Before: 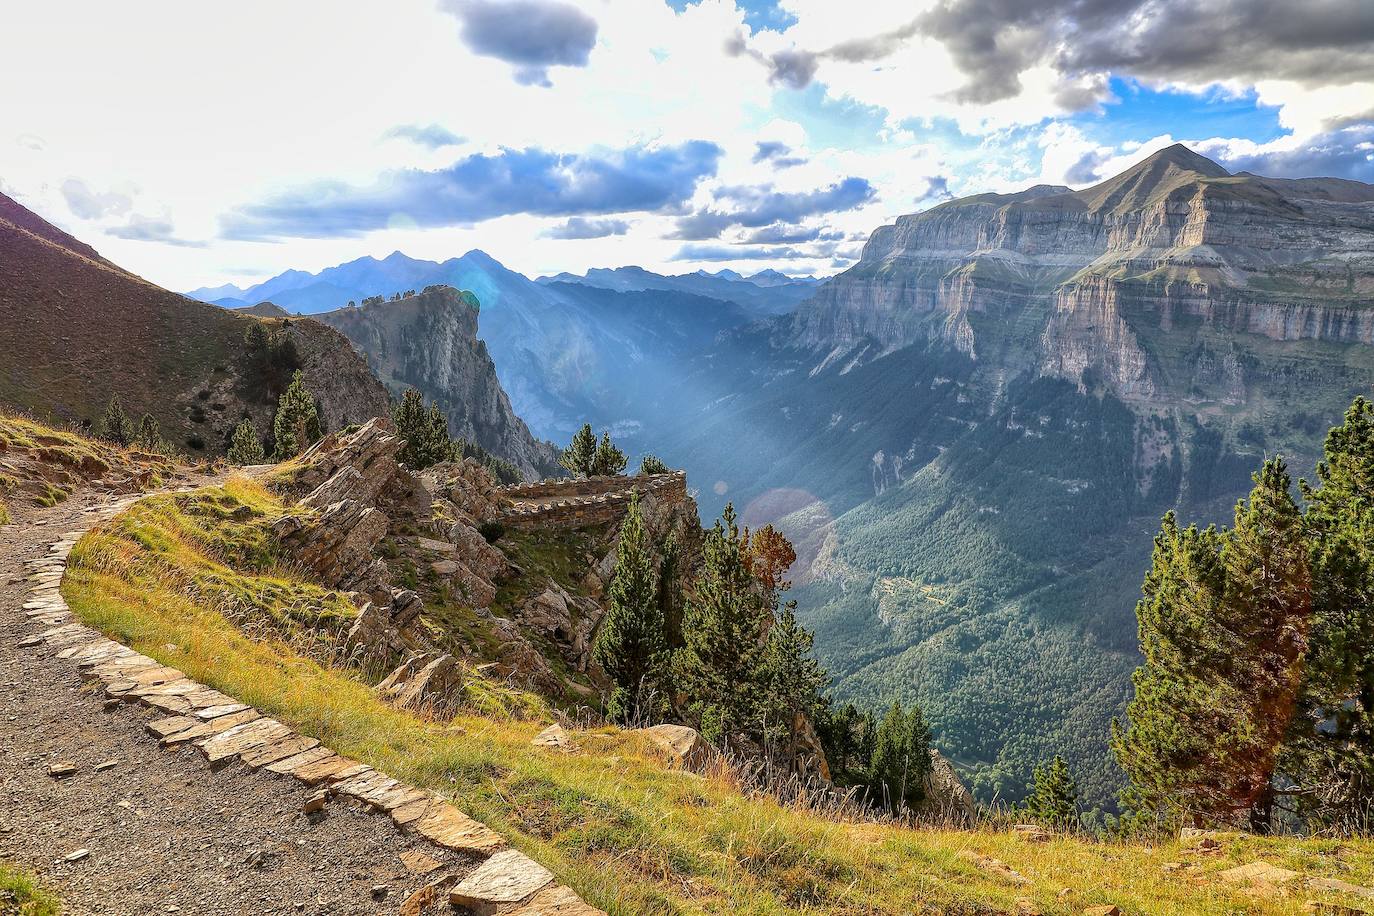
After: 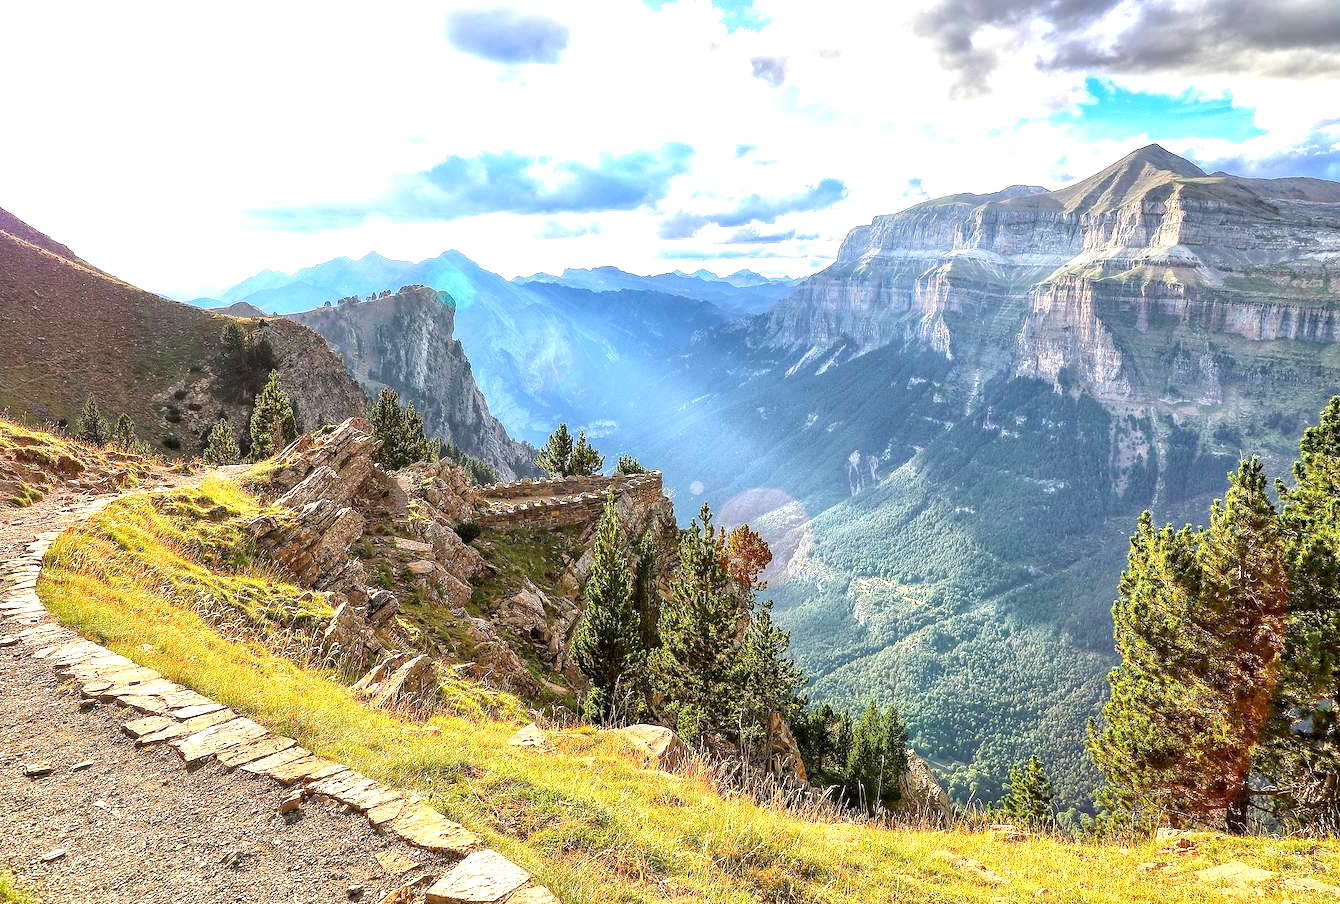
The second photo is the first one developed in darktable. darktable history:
crop and rotate: left 1.774%, right 0.633%, bottom 1.28%
exposure: black level correction 0.001, exposure 1.05 EV, compensate exposure bias true, compensate highlight preservation false
